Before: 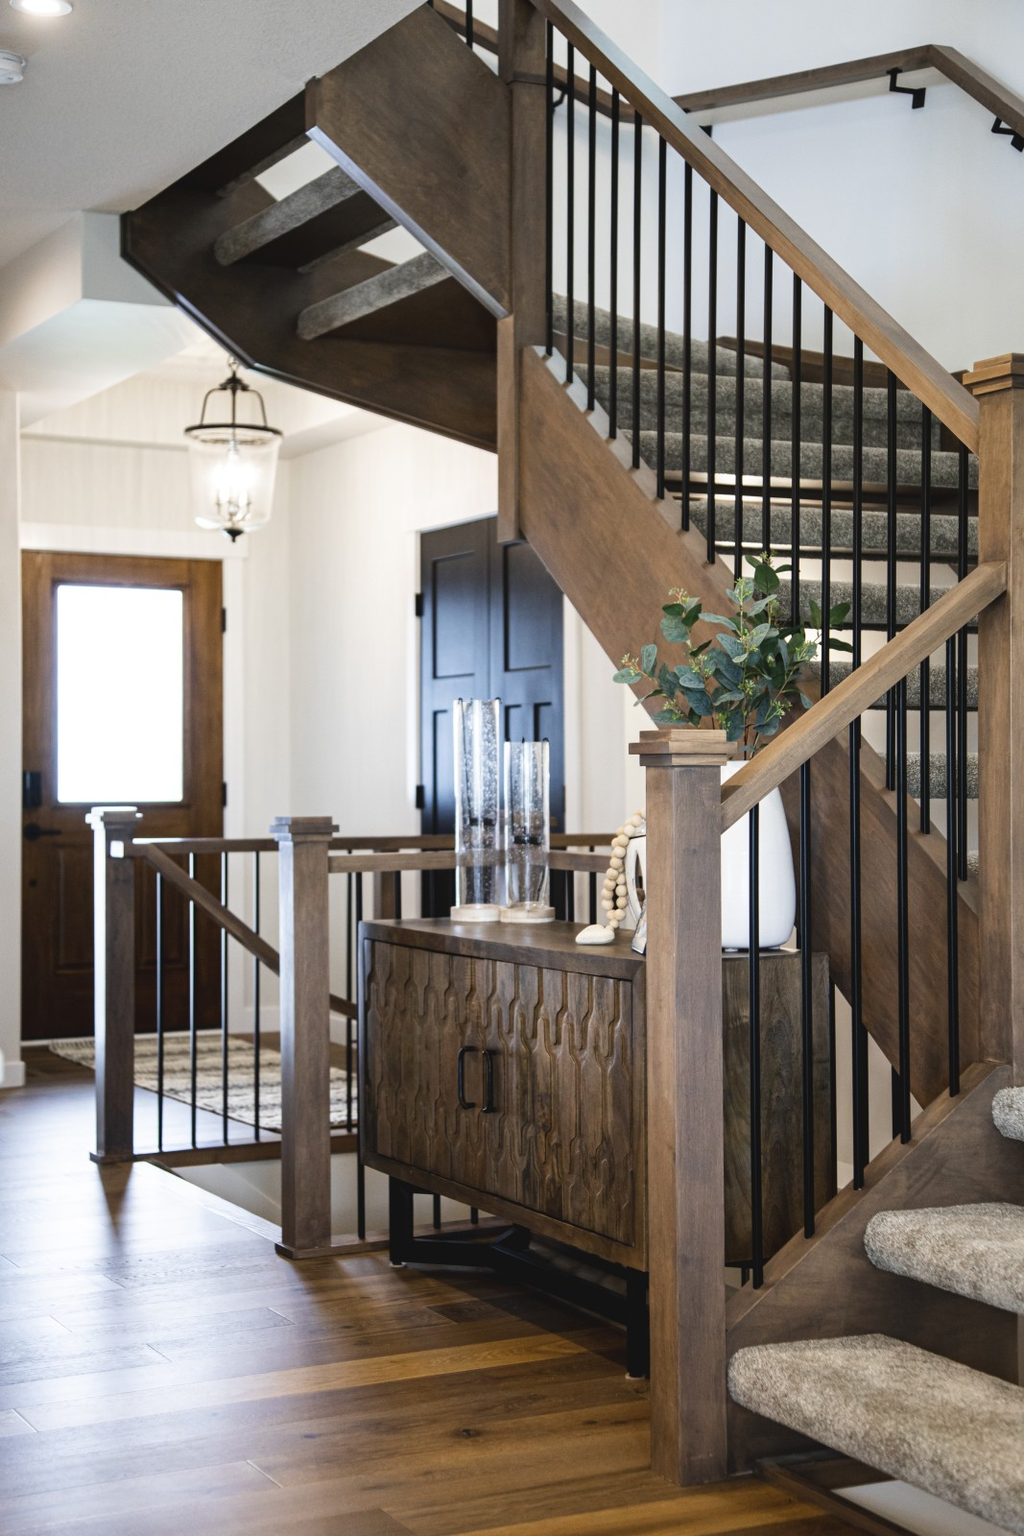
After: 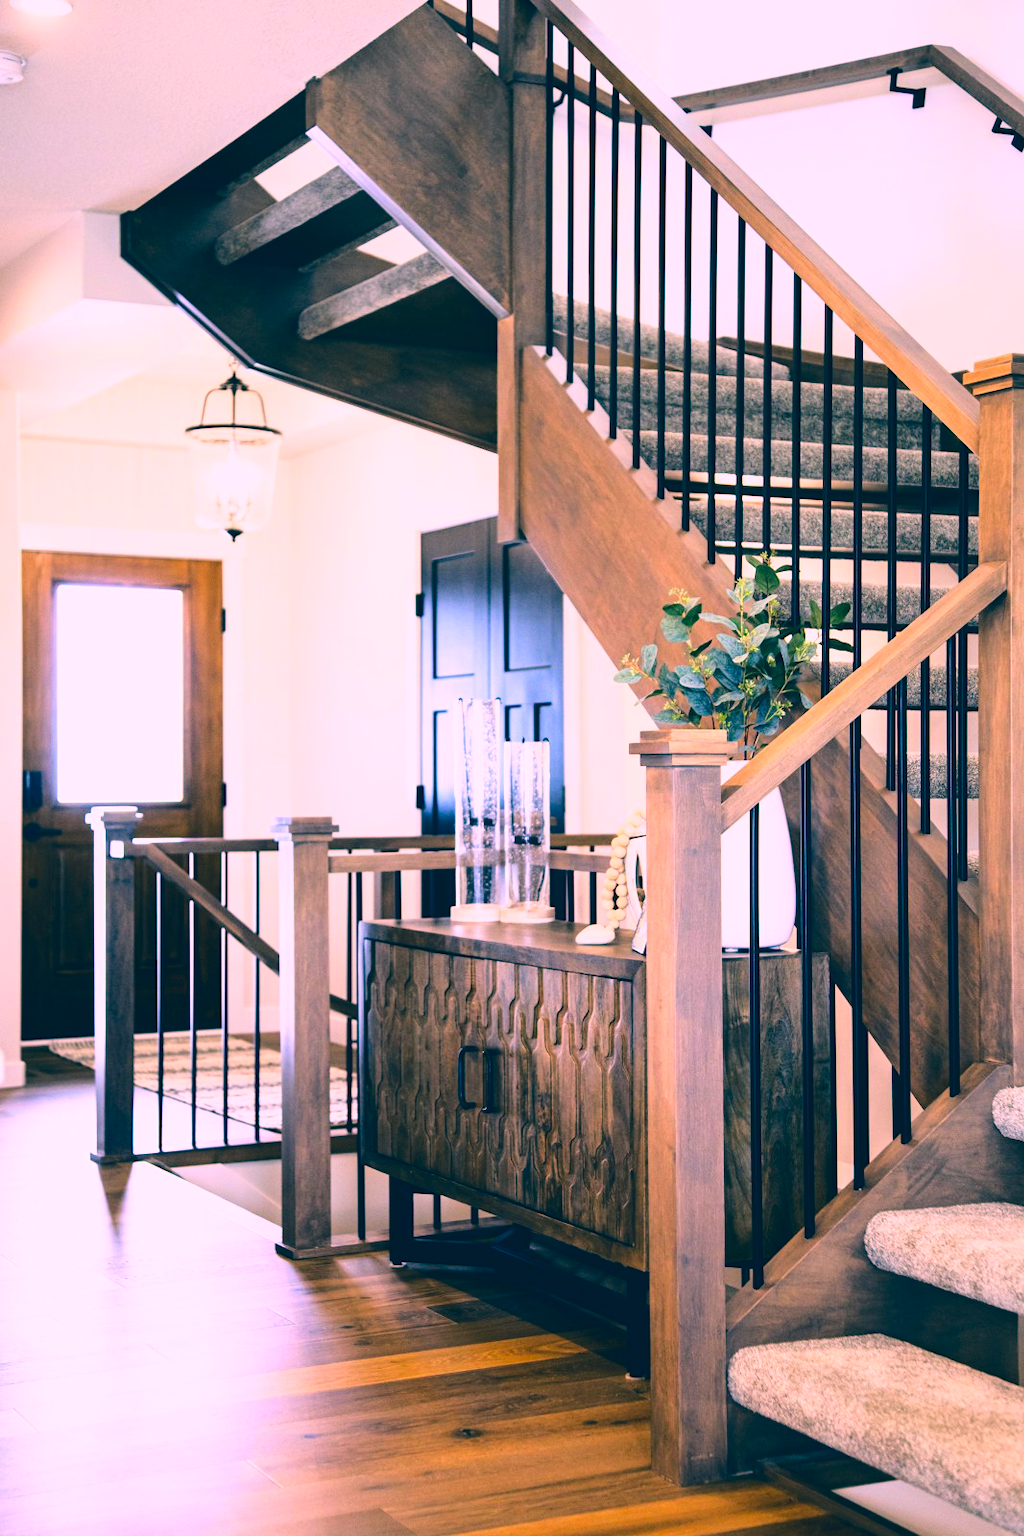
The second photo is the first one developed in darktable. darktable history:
base curve: curves: ch0 [(0, 0) (0.032, 0.037) (0.105, 0.228) (0.435, 0.76) (0.856, 0.983) (1, 1)]
color correction: highlights a* 17.03, highlights b* 0.205, shadows a* -15.38, shadows b* -14.56, saturation 1.5
